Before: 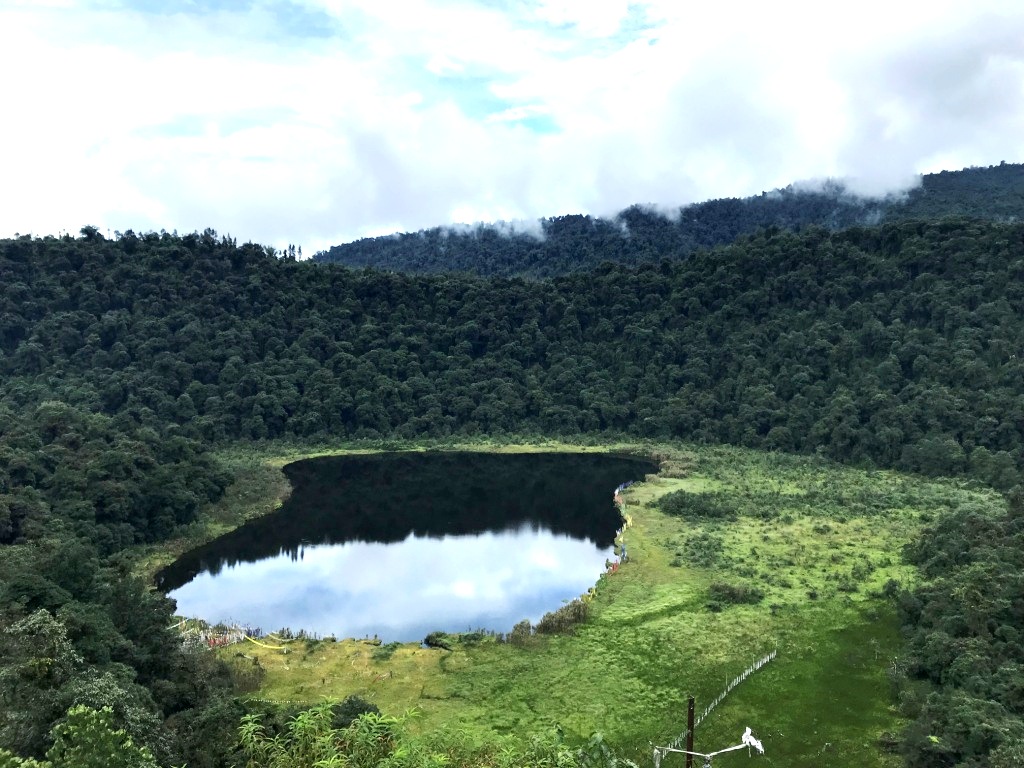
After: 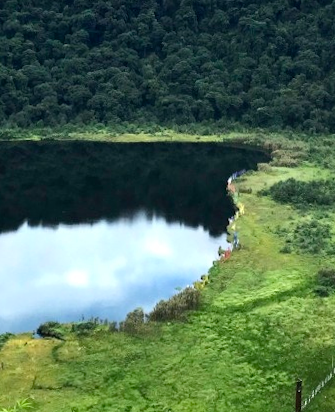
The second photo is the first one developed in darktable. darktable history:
rotate and perspective: rotation 0.679°, lens shift (horizontal) 0.136, crop left 0.009, crop right 0.991, crop top 0.078, crop bottom 0.95
crop: left 40.878%, top 39.176%, right 25.993%, bottom 3.081%
